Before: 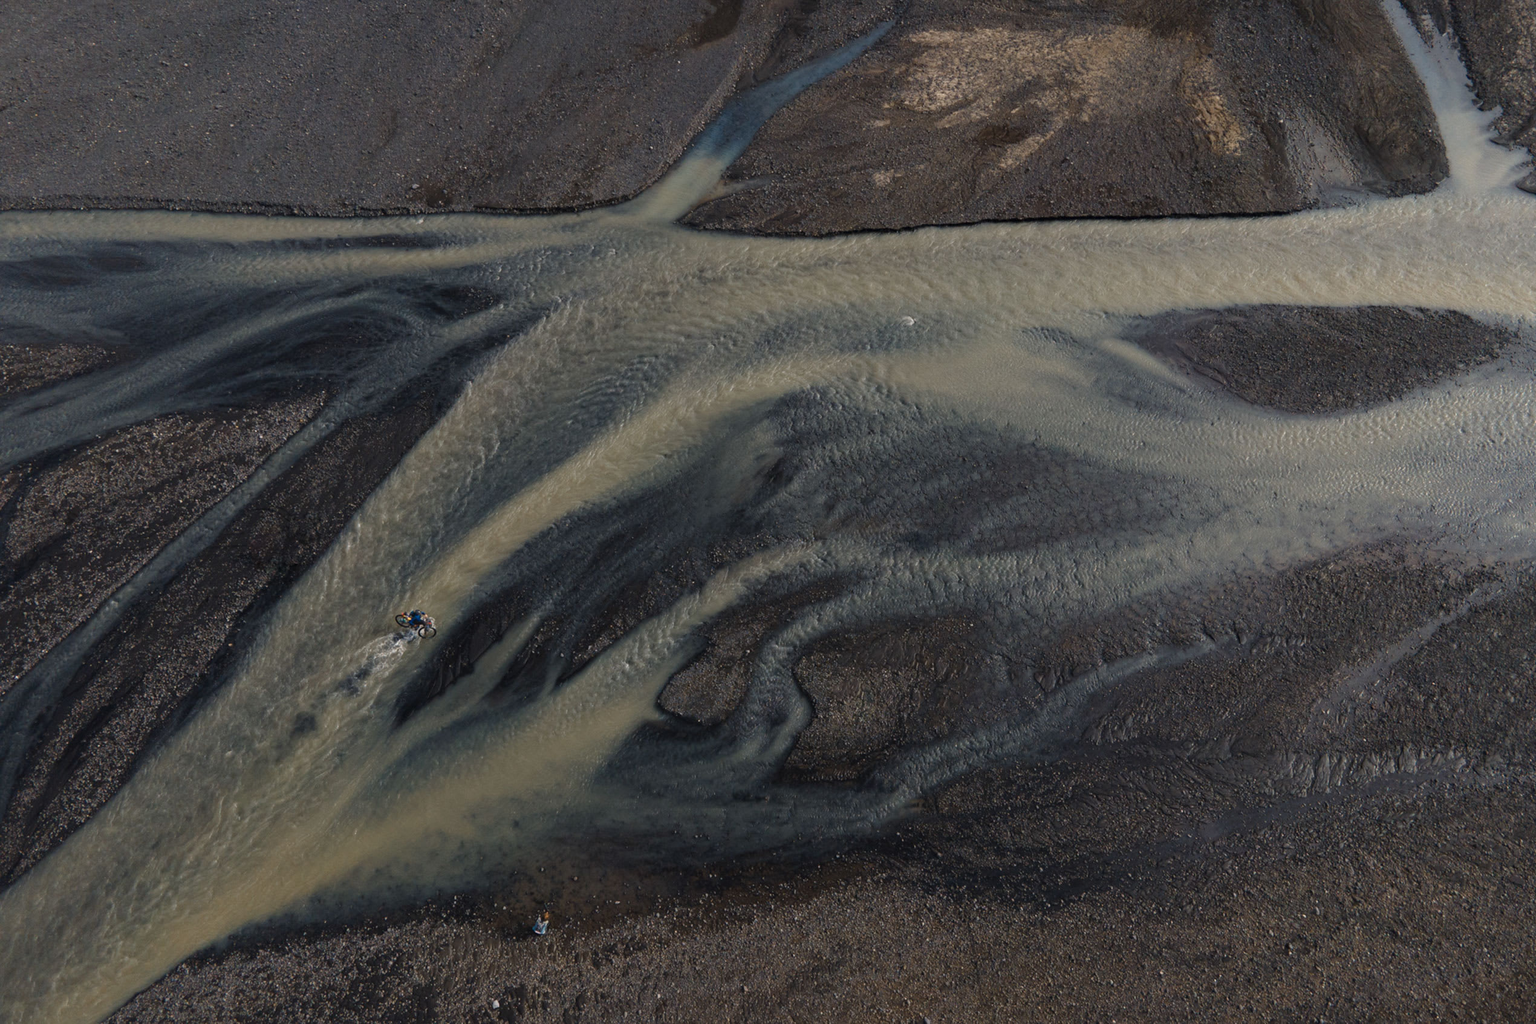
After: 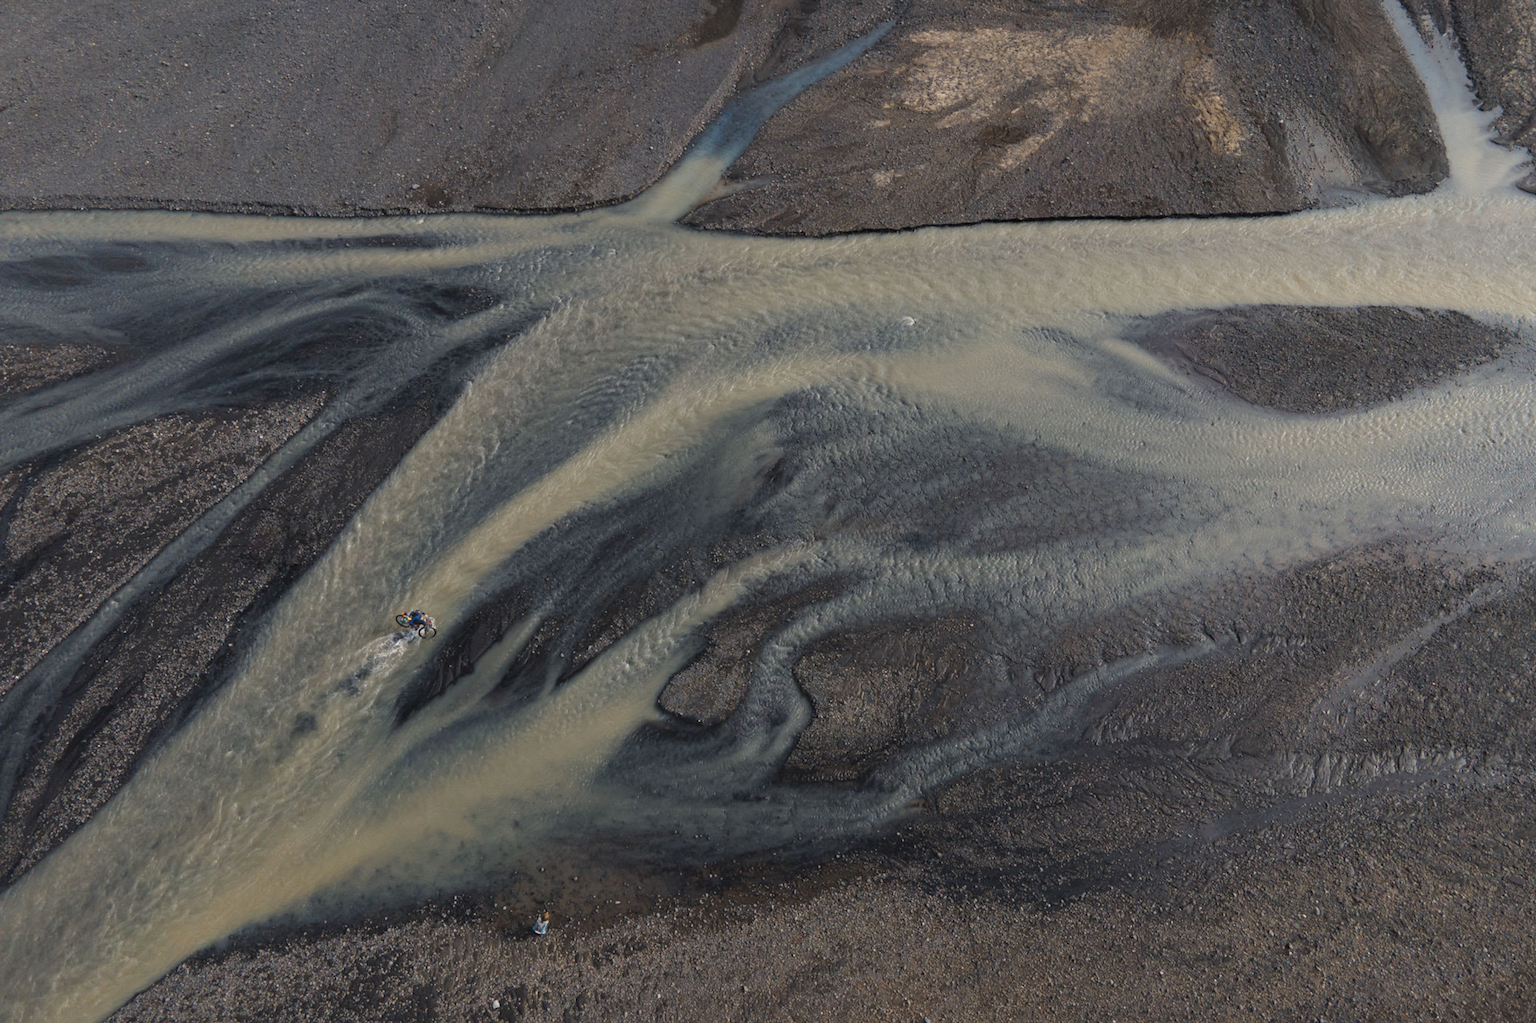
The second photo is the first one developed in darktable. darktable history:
contrast brightness saturation: brightness 0.121
